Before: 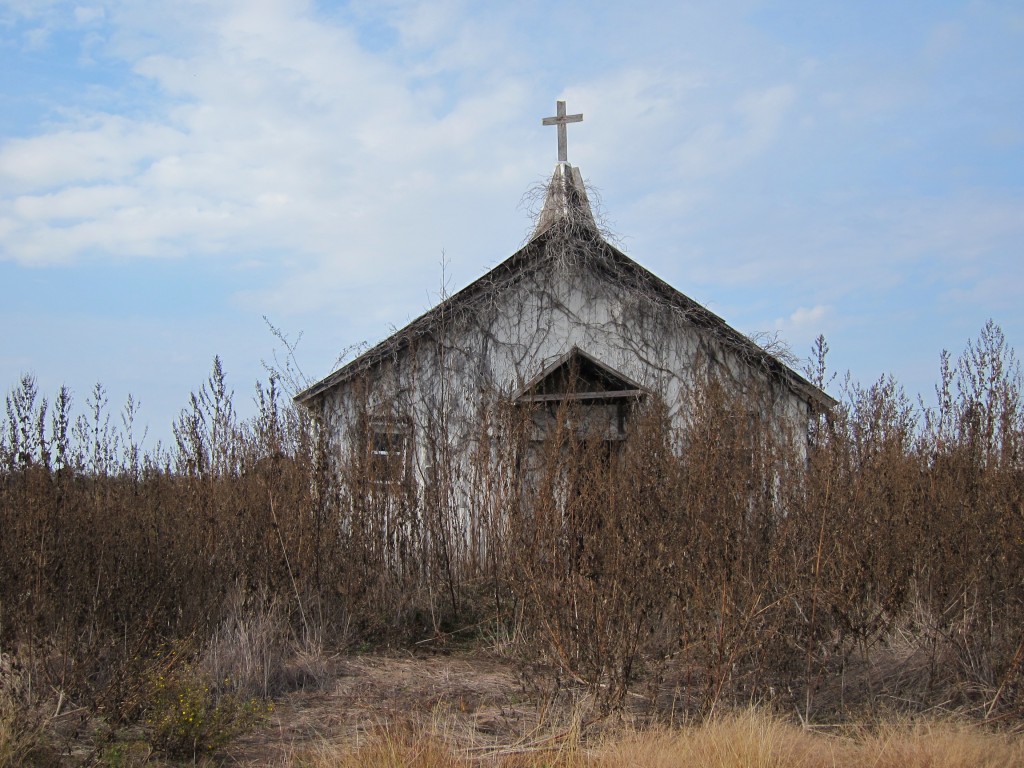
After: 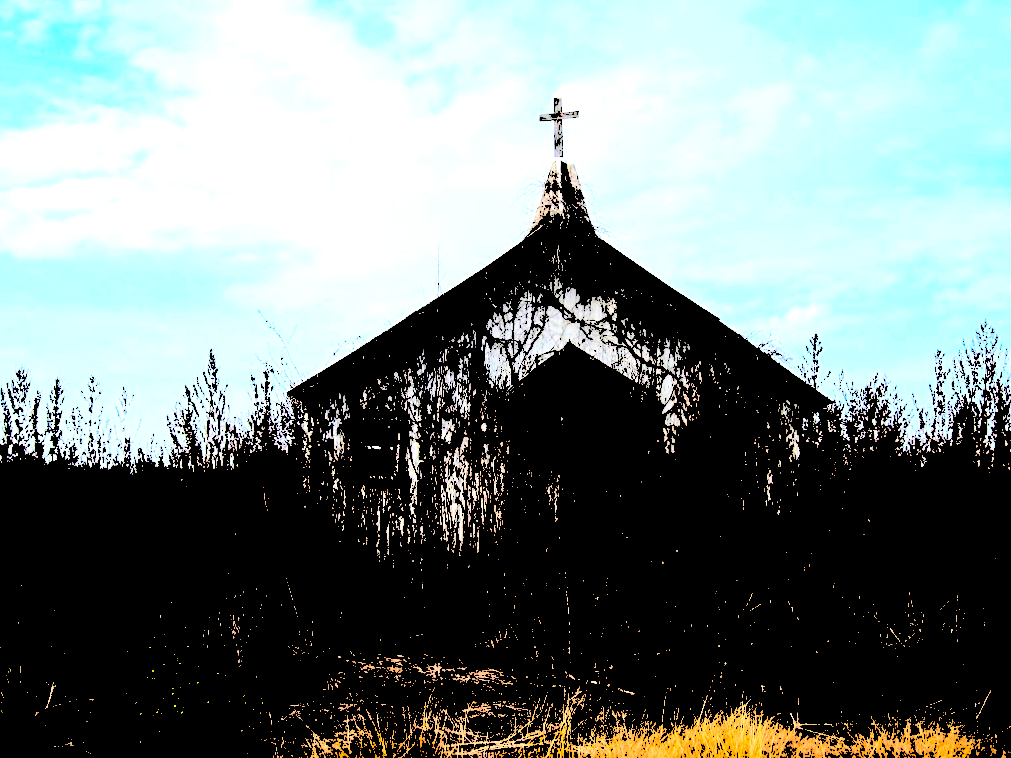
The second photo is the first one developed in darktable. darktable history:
crop and rotate: angle -0.515°
levels: levels [0.246, 0.256, 0.506]
contrast brightness saturation: contrast 0.086, brightness -0.574, saturation 0.171
